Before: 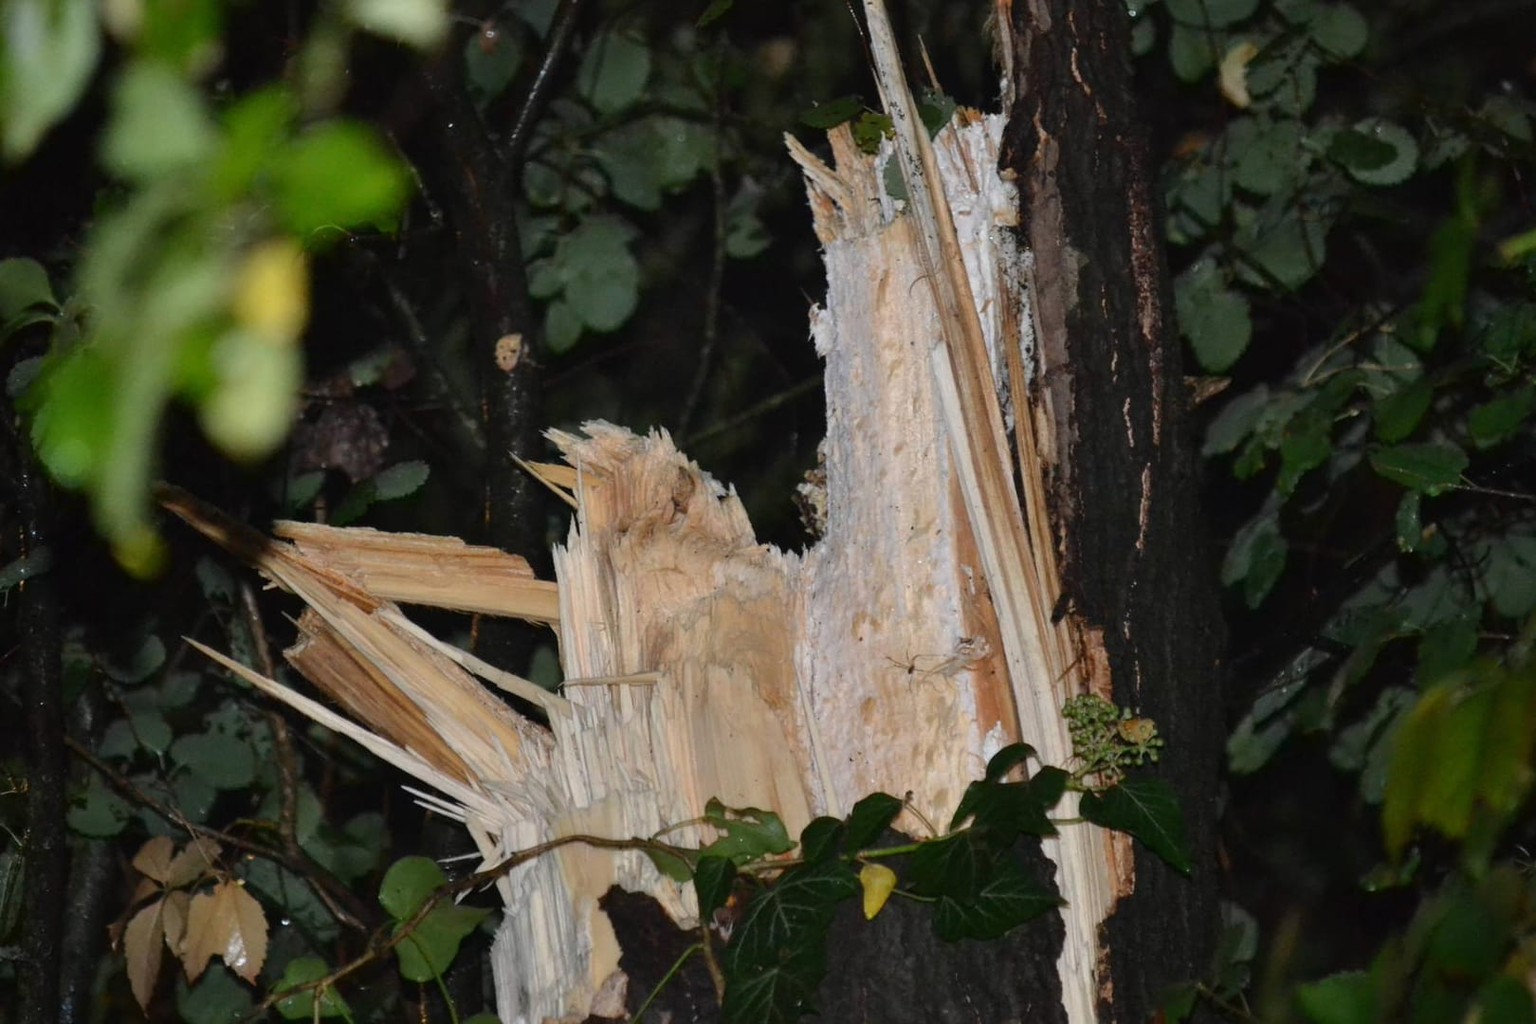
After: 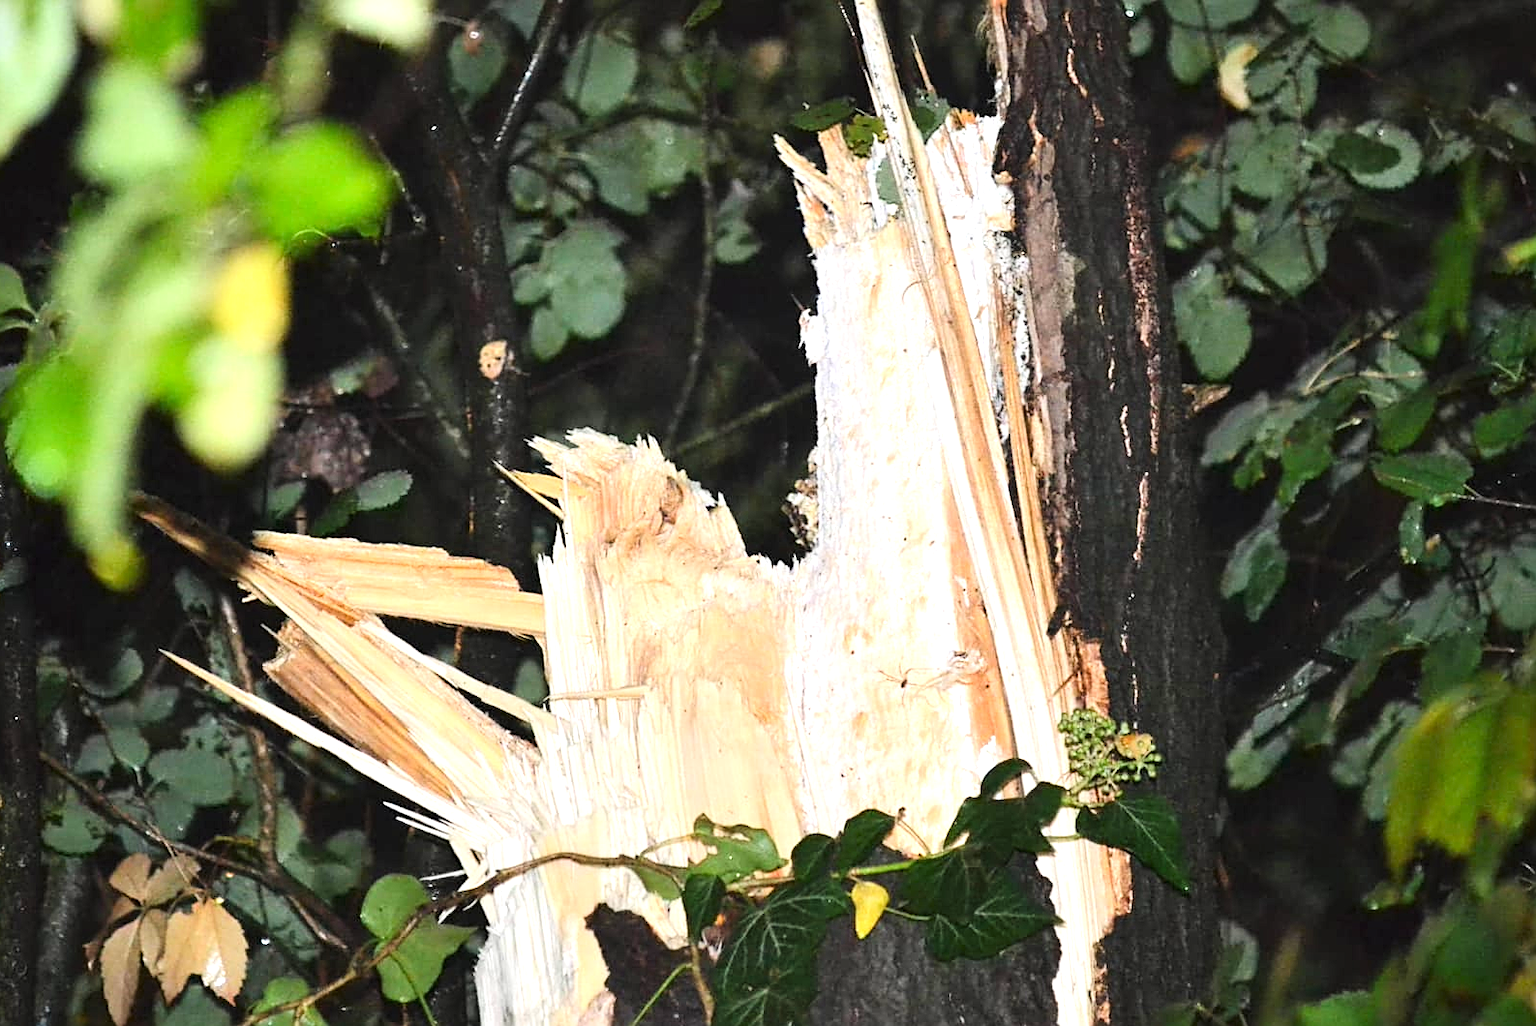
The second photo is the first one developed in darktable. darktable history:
tone curve: curves: ch0 [(0, 0) (0.004, 0.001) (0.133, 0.112) (0.325, 0.362) (0.832, 0.893) (1, 1)], color space Lab, linked channels, preserve colors none
sharpen: on, module defaults
crop: left 1.701%, right 0.286%, bottom 1.689%
exposure: black level correction 0, exposure 1.545 EV, compensate exposure bias true, compensate highlight preservation false
